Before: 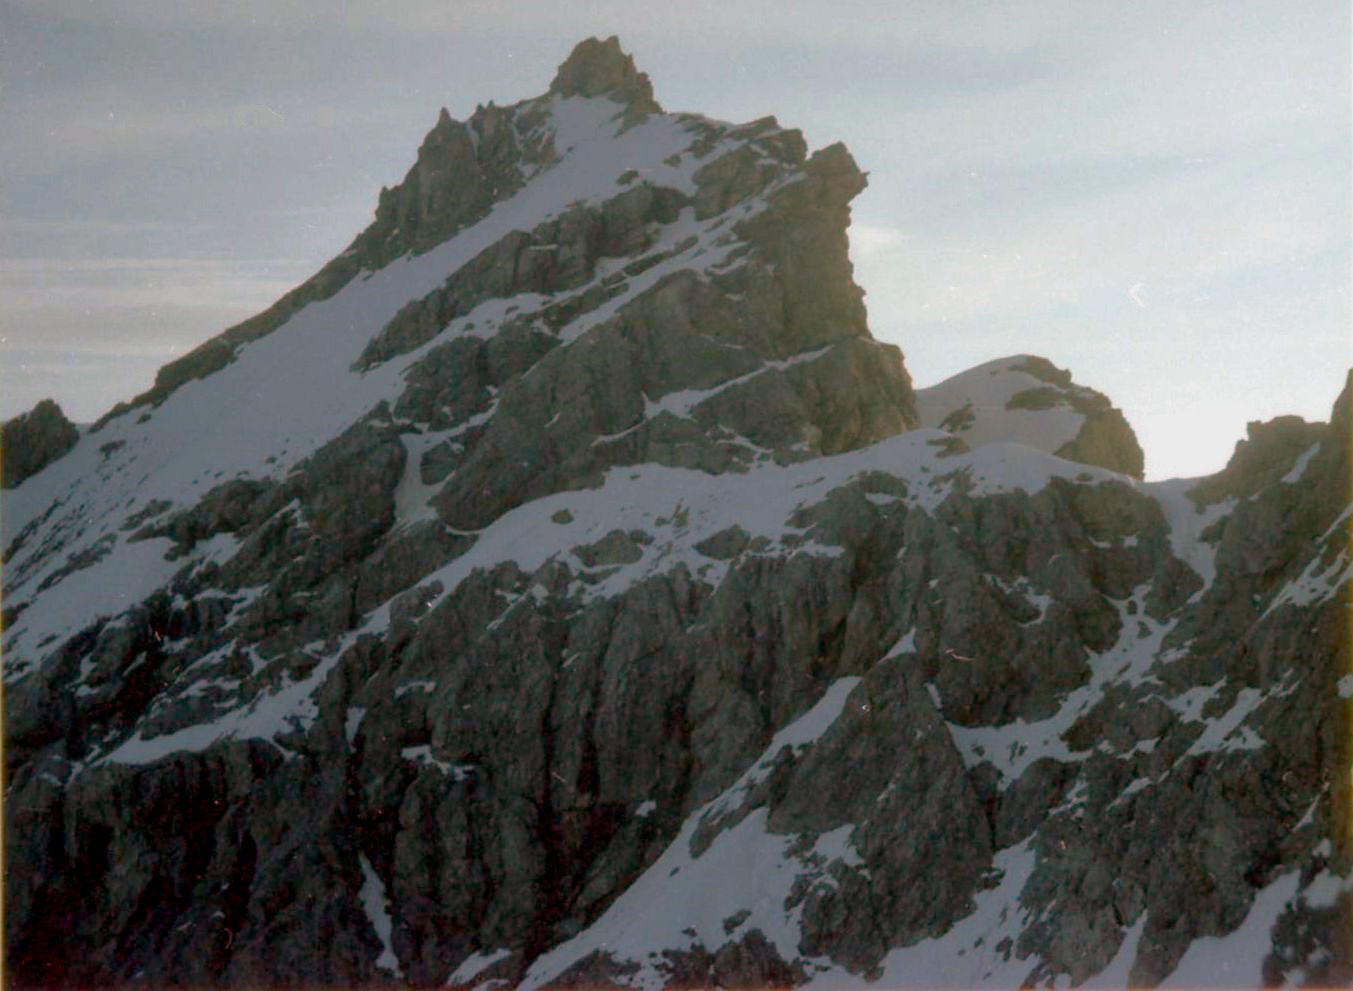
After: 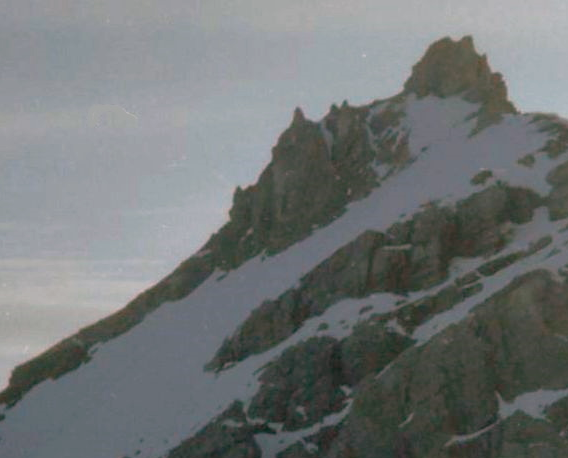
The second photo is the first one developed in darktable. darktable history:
base curve: curves: ch0 [(0, 0) (0.303, 0.277) (1, 1)]
crop and rotate: left 10.817%, top 0.062%, right 47.194%, bottom 53.626%
